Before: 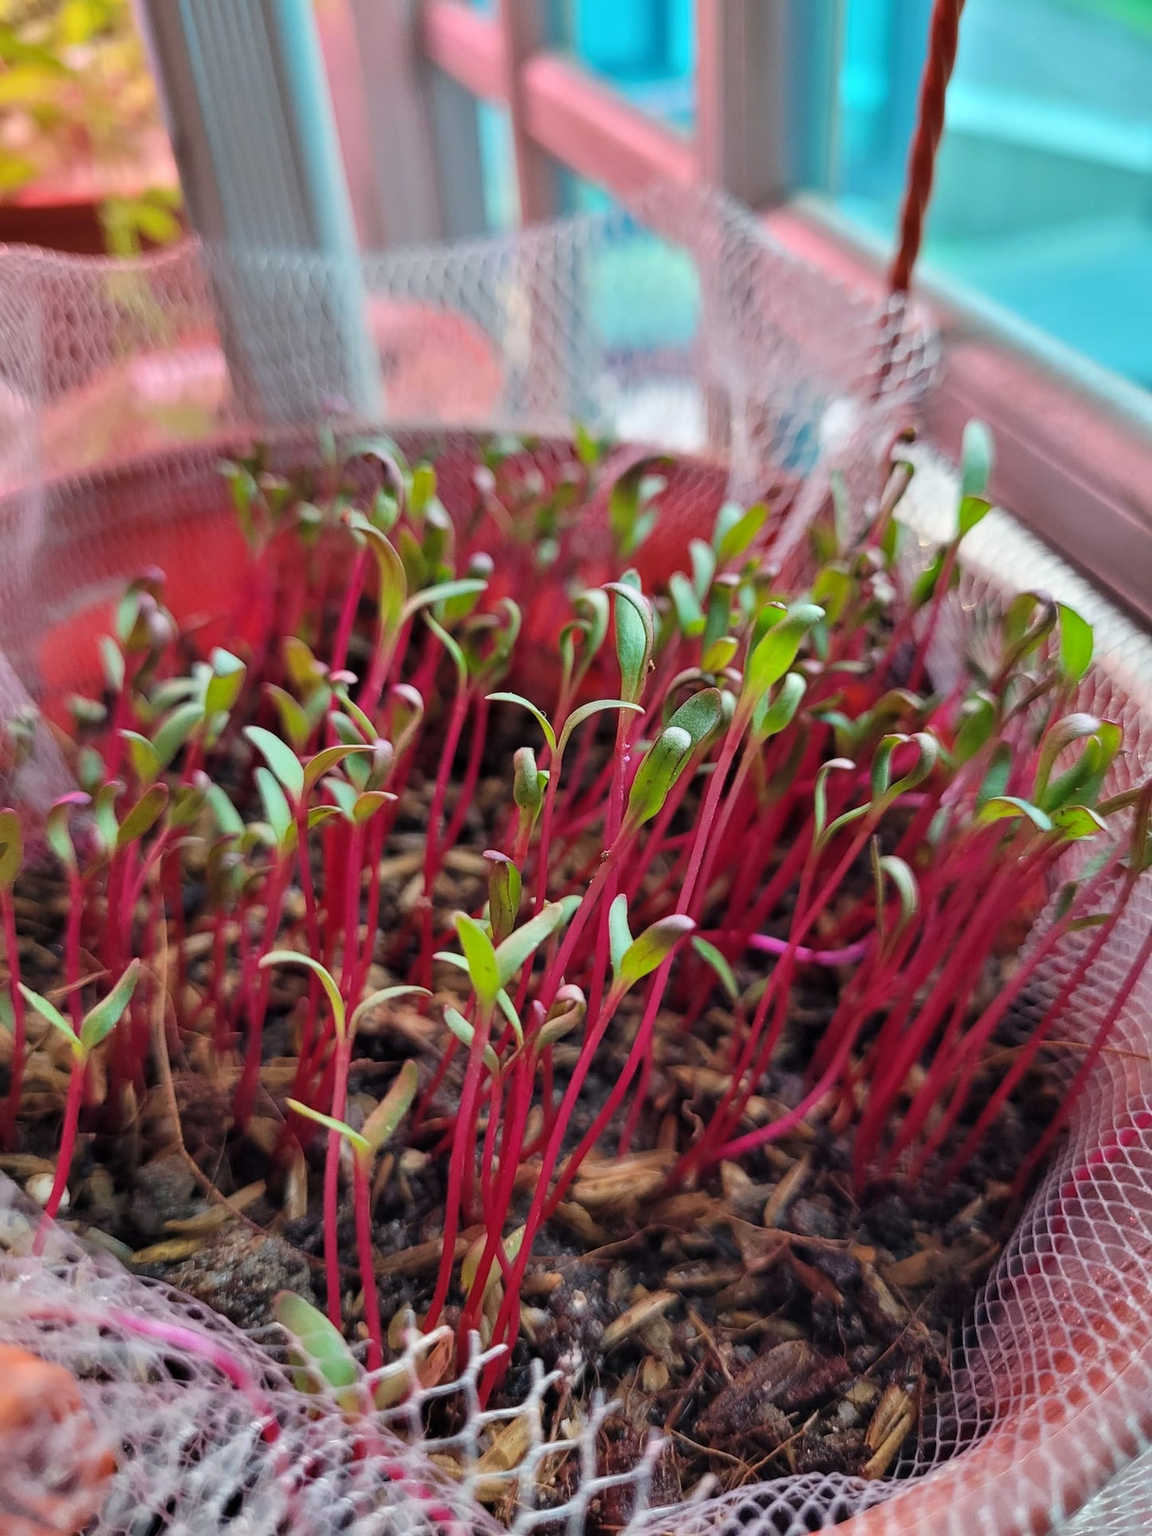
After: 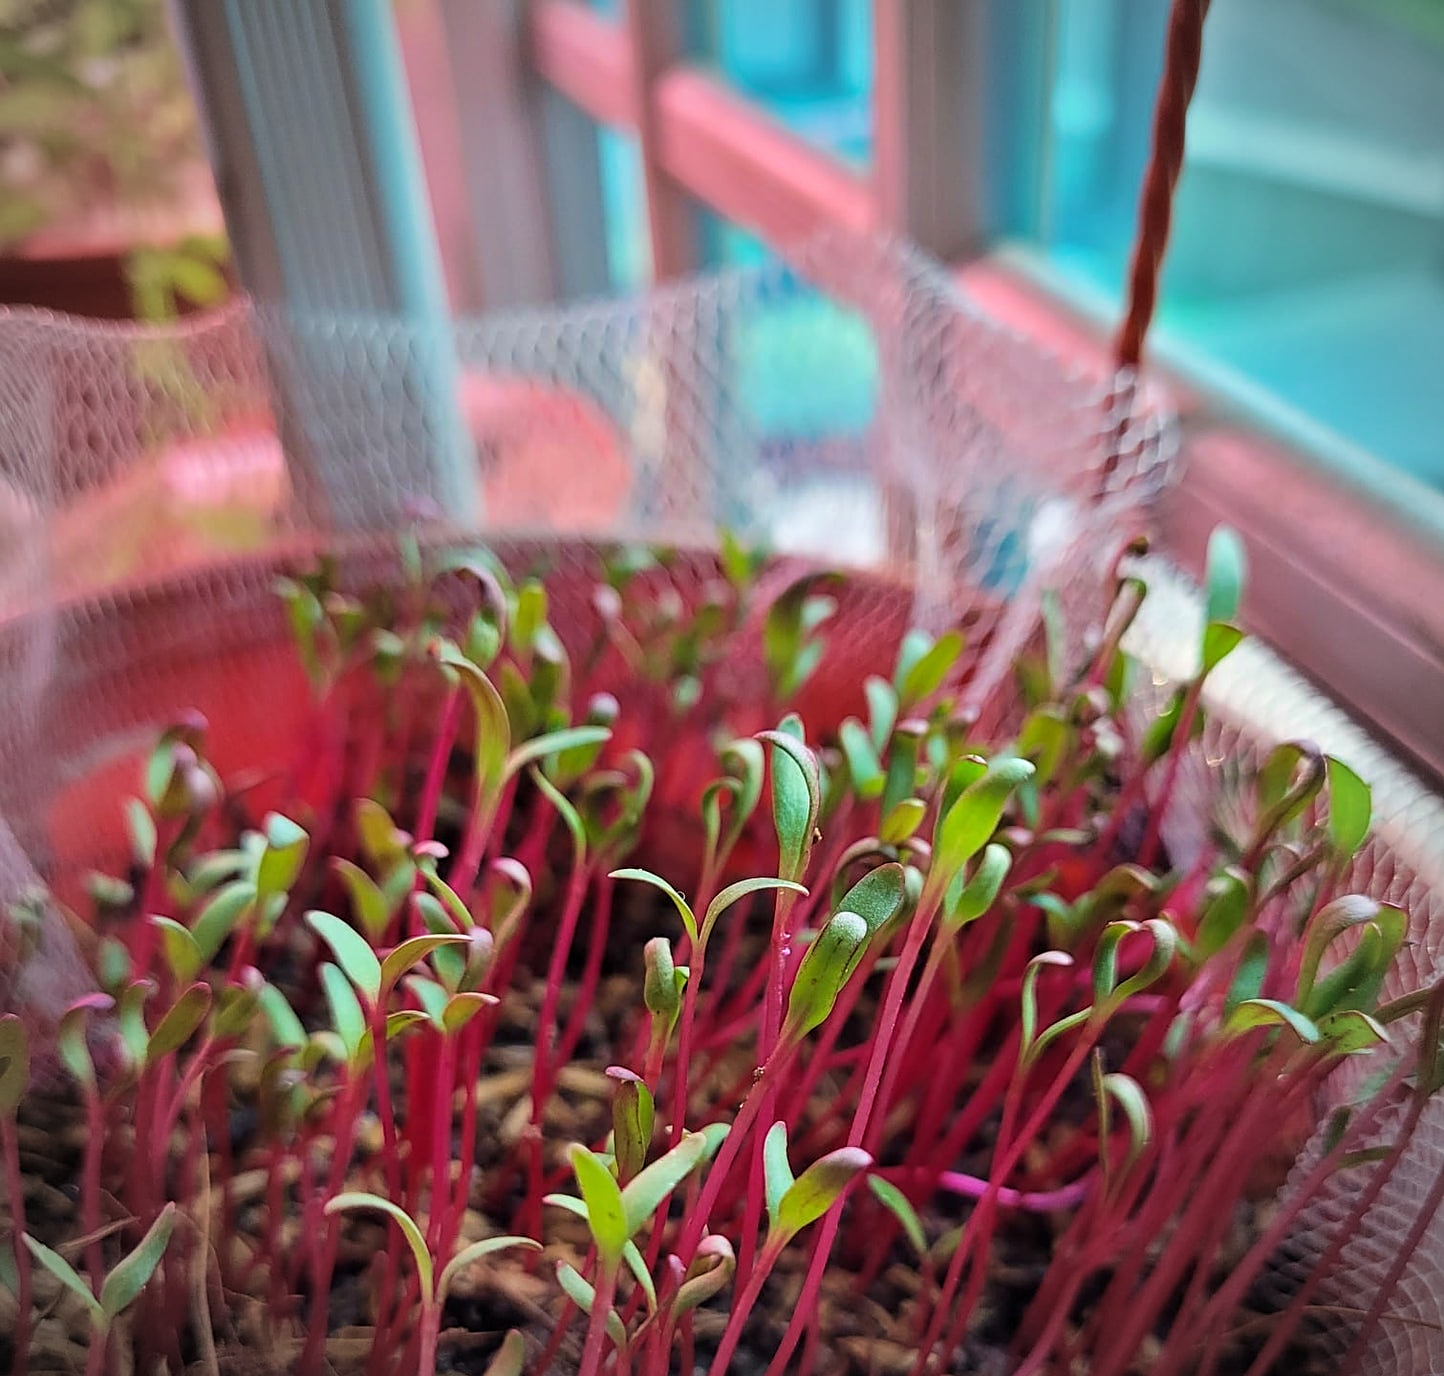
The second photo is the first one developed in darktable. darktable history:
crop: right 0%, bottom 28.587%
velvia: on, module defaults
vignetting: automatic ratio true, unbound false
sharpen: on, module defaults
